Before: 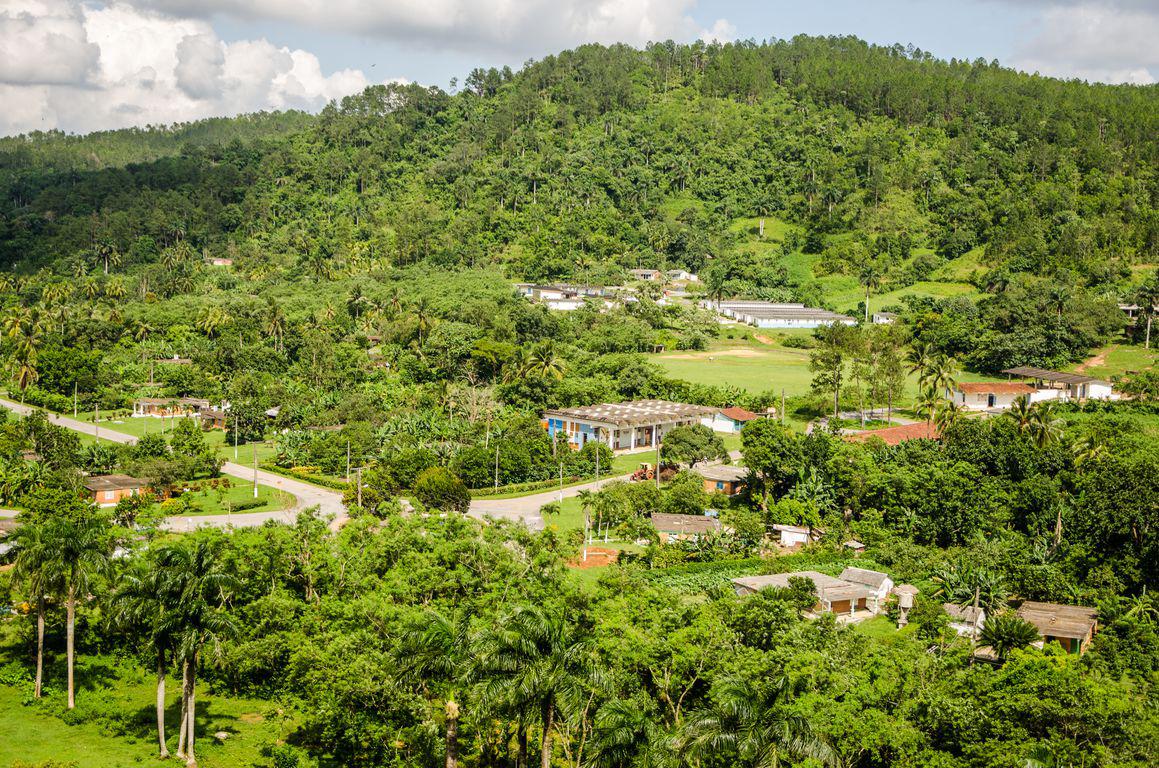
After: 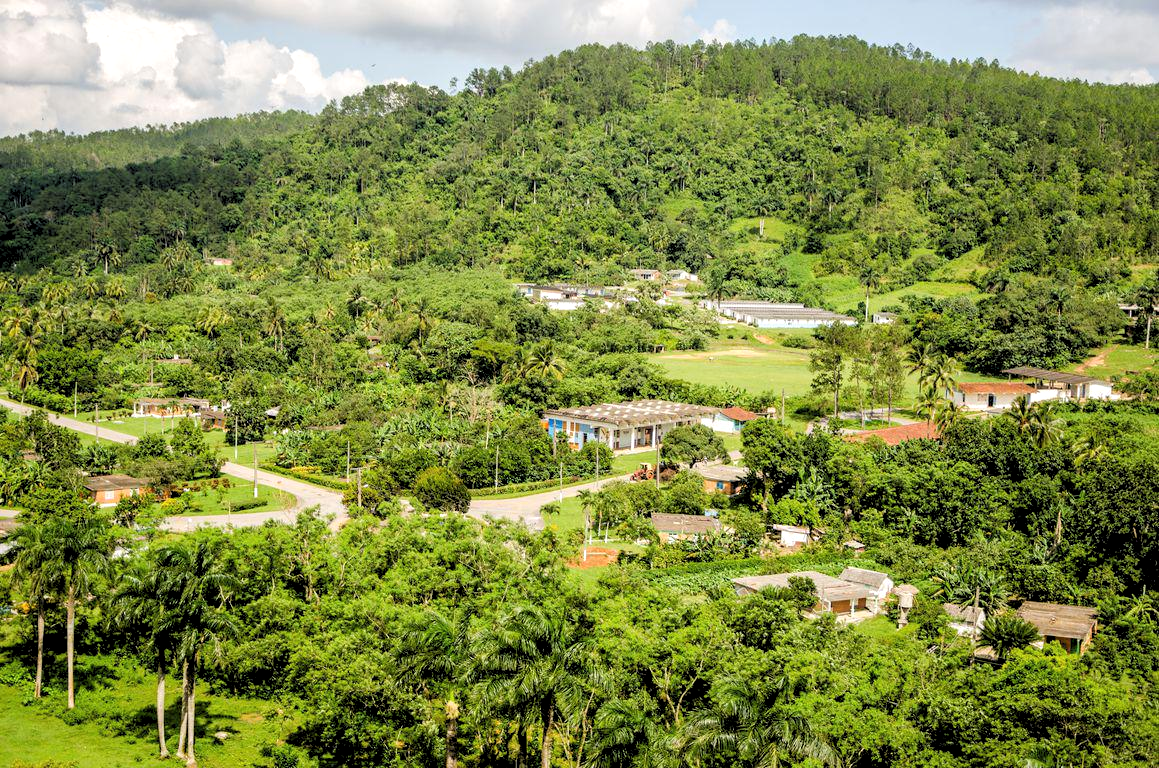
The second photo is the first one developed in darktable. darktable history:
color correction: saturation 0.99
rgb levels: levels [[0.013, 0.434, 0.89], [0, 0.5, 1], [0, 0.5, 1]]
